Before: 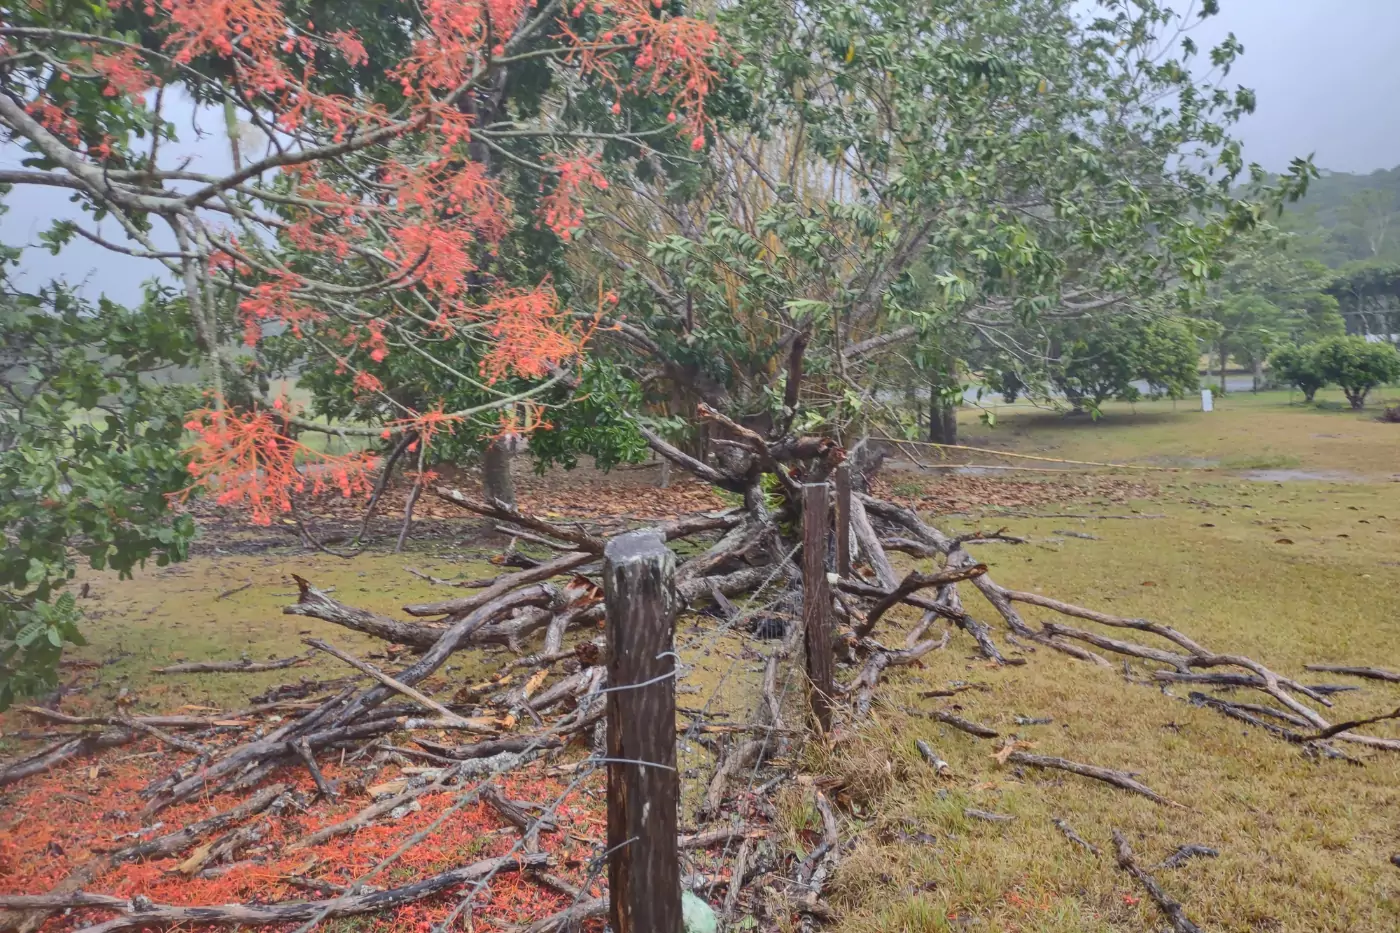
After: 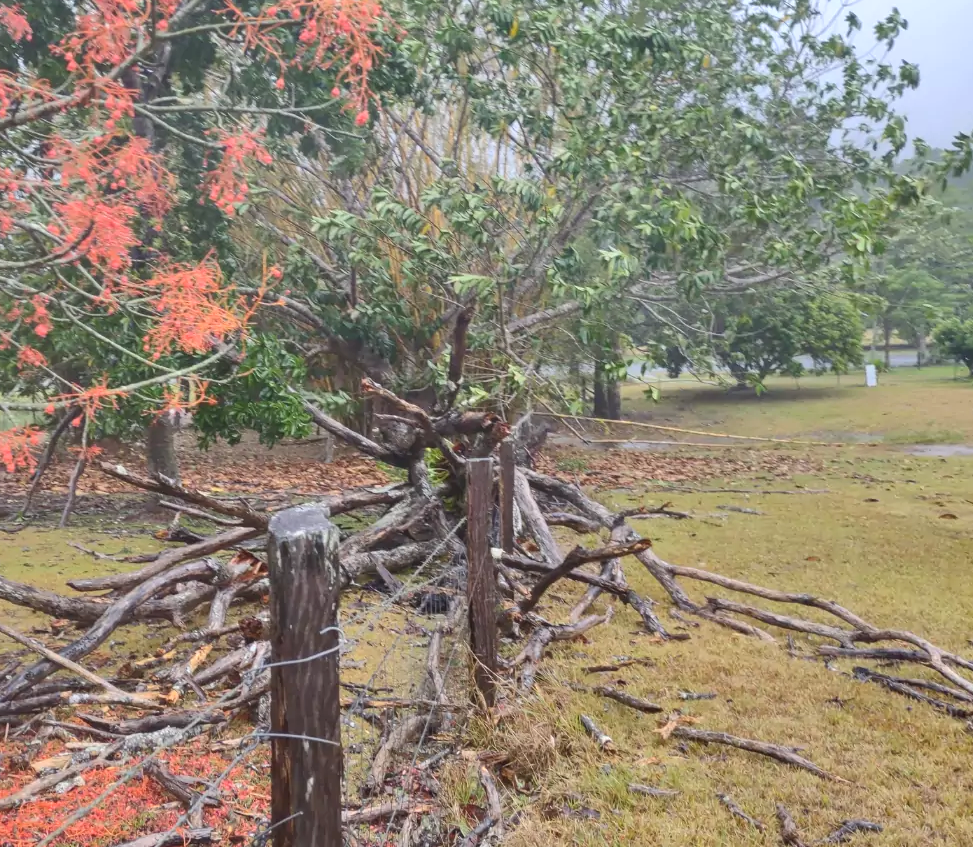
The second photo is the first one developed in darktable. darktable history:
exposure: exposure 0.3 EV, compensate highlight preservation false
crop and rotate: left 24.034%, top 2.838%, right 6.406%, bottom 6.299%
